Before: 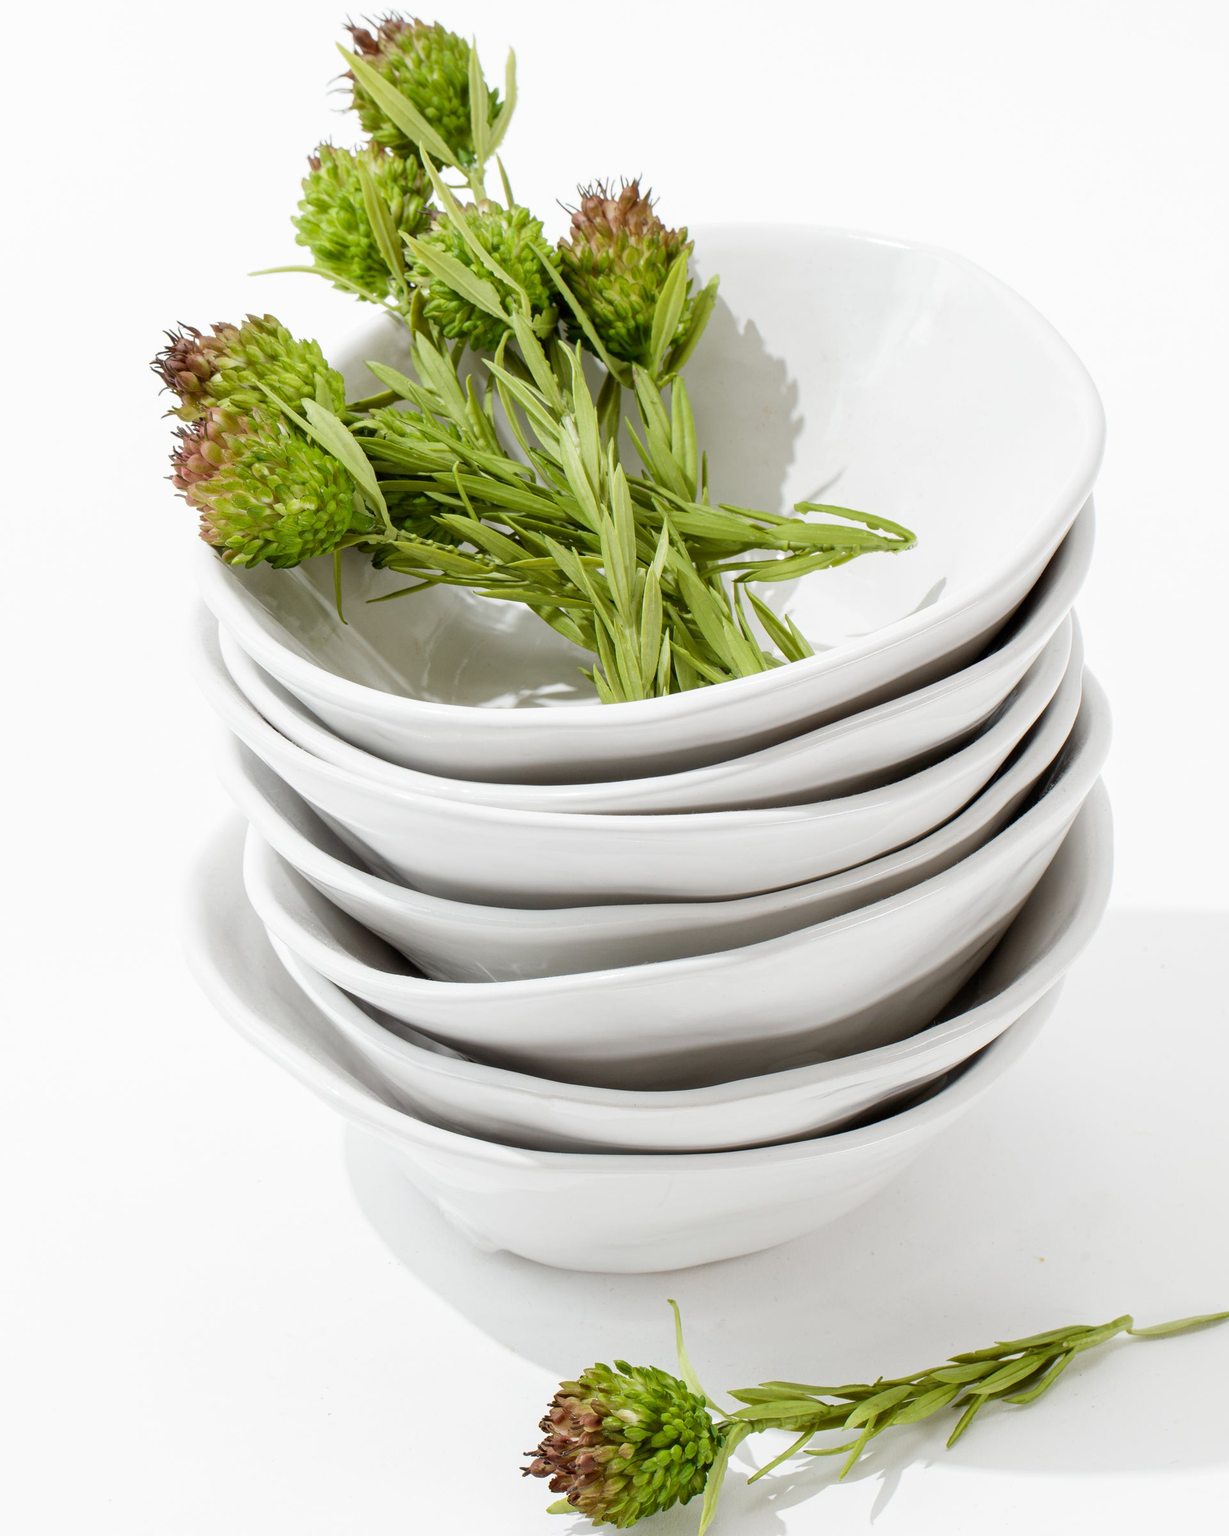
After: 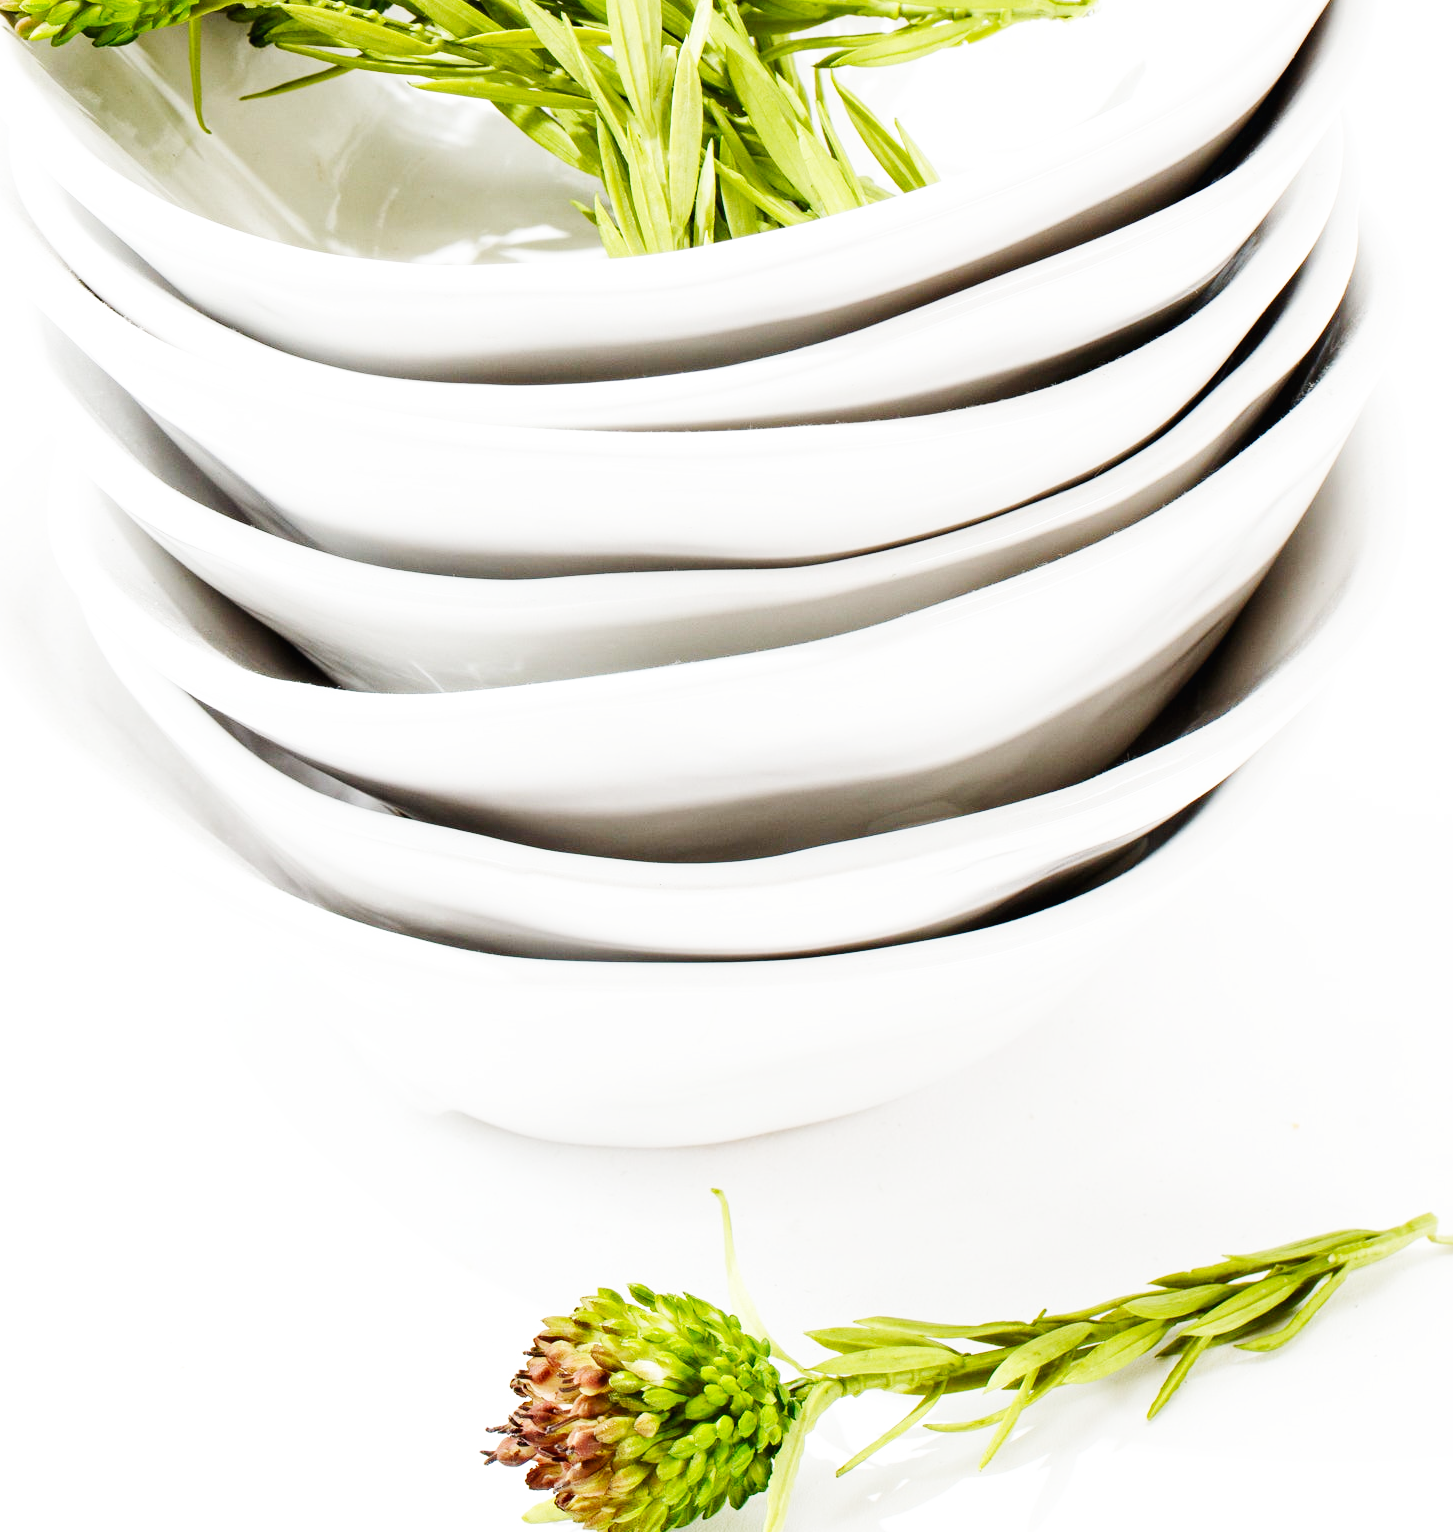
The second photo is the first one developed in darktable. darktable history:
crop and rotate: left 17.299%, top 35.115%, right 7.015%, bottom 1.024%
base curve: curves: ch0 [(0, 0.003) (0.001, 0.002) (0.006, 0.004) (0.02, 0.022) (0.048, 0.086) (0.094, 0.234) (0.162, 0.431) (0.258, 0.629) (0.385, 0.8) (0.548, 0.918) (0.751, 0.988) (1, 1)], preserve colors none
